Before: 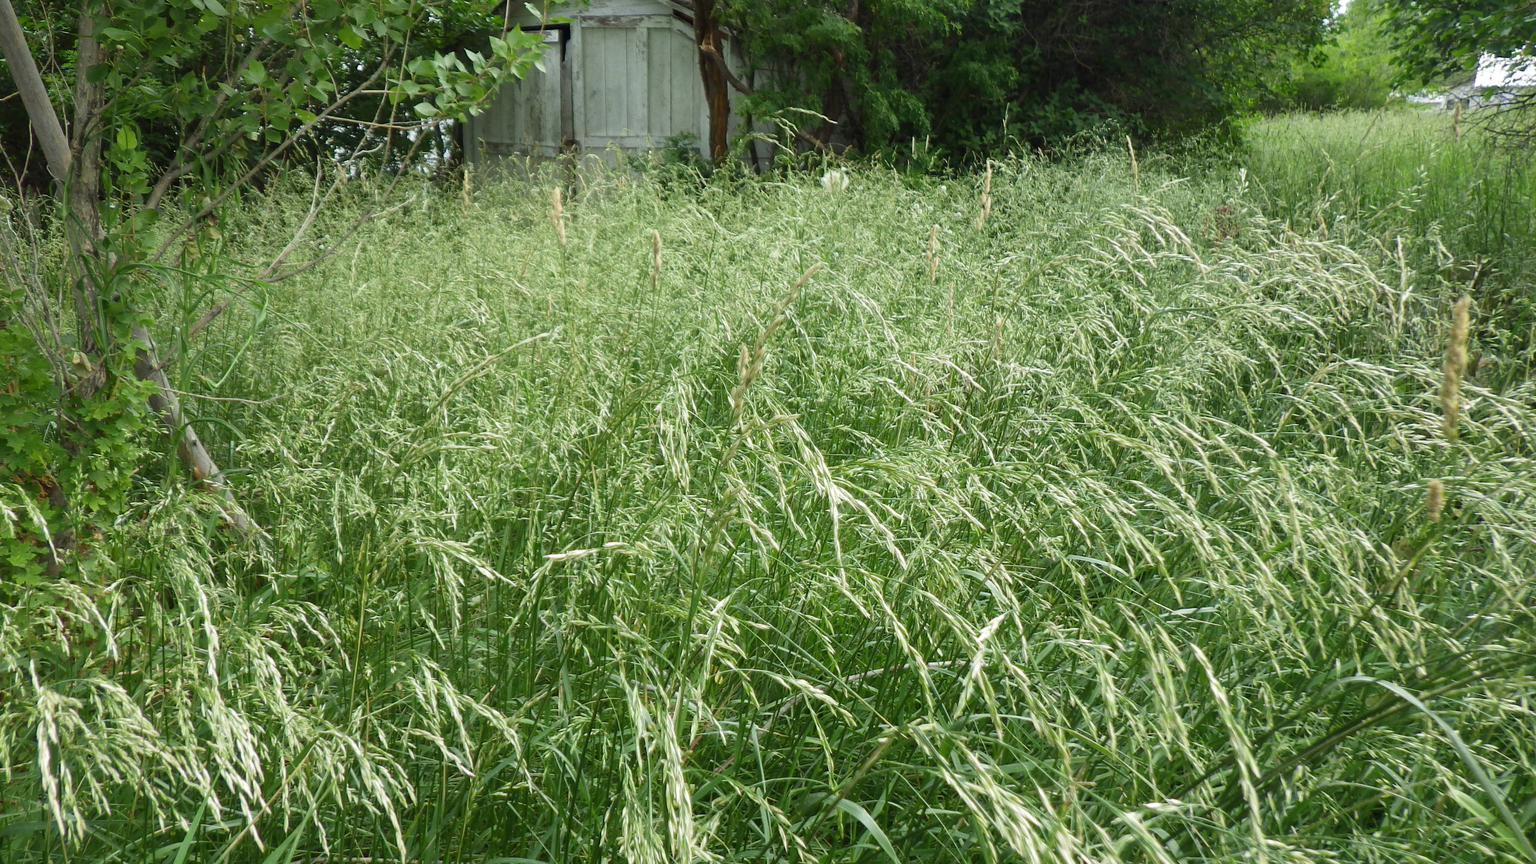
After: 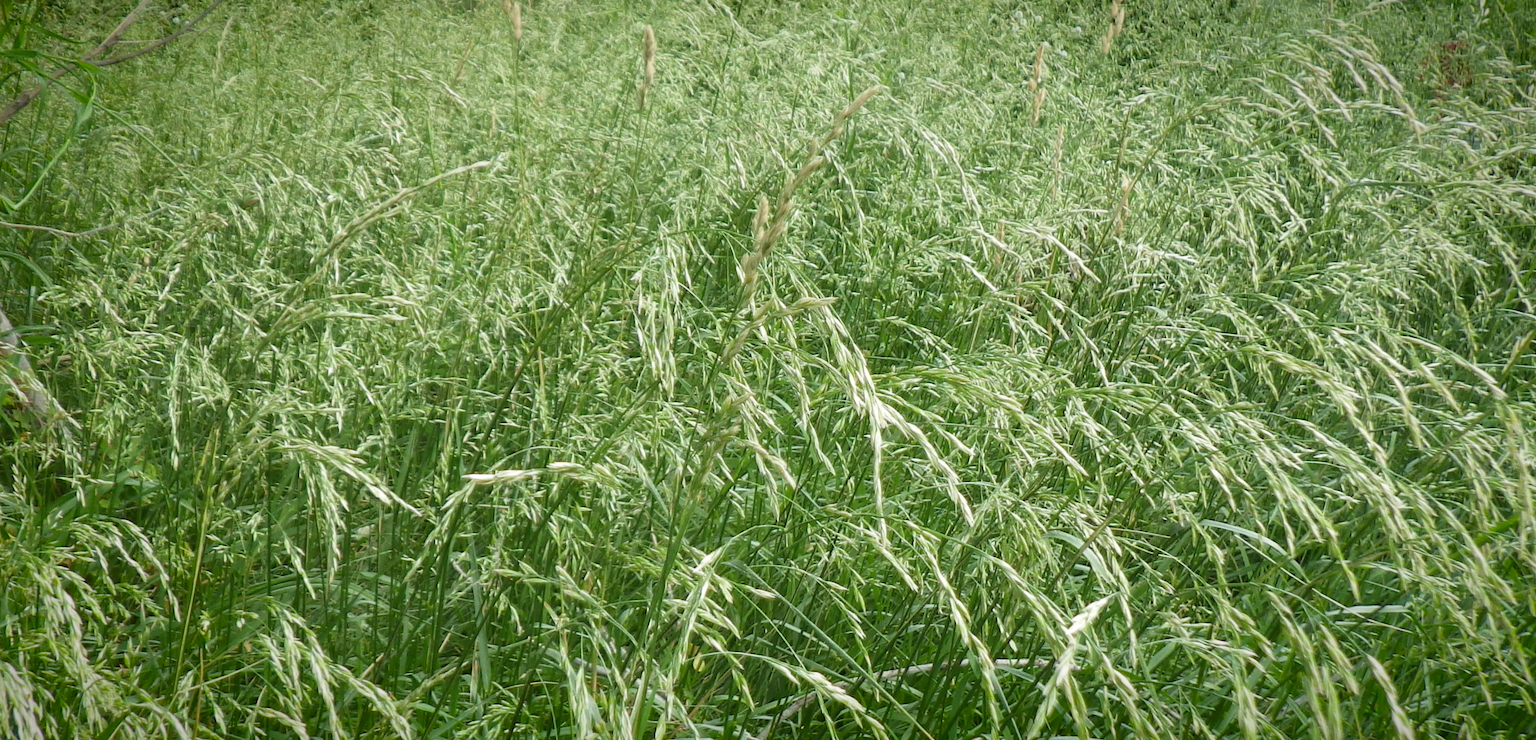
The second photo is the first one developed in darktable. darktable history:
vignetting: saturation 0.386, automatic ratio true, unbound false
crop and rotate: angle -3.52°, left 9.749%, top 21.018%, right 11.916%, bottom 11.857%
